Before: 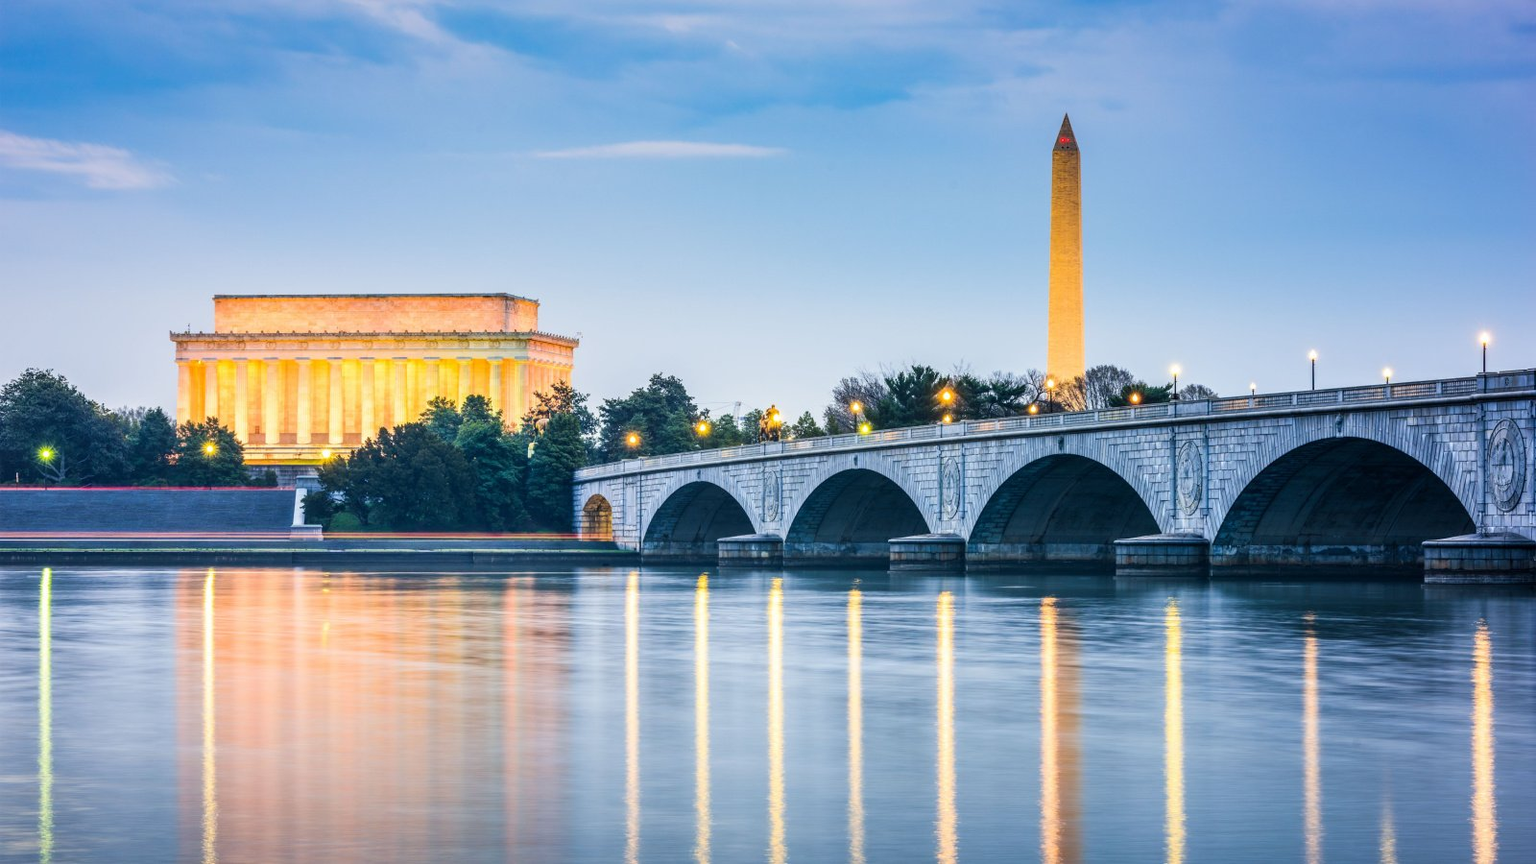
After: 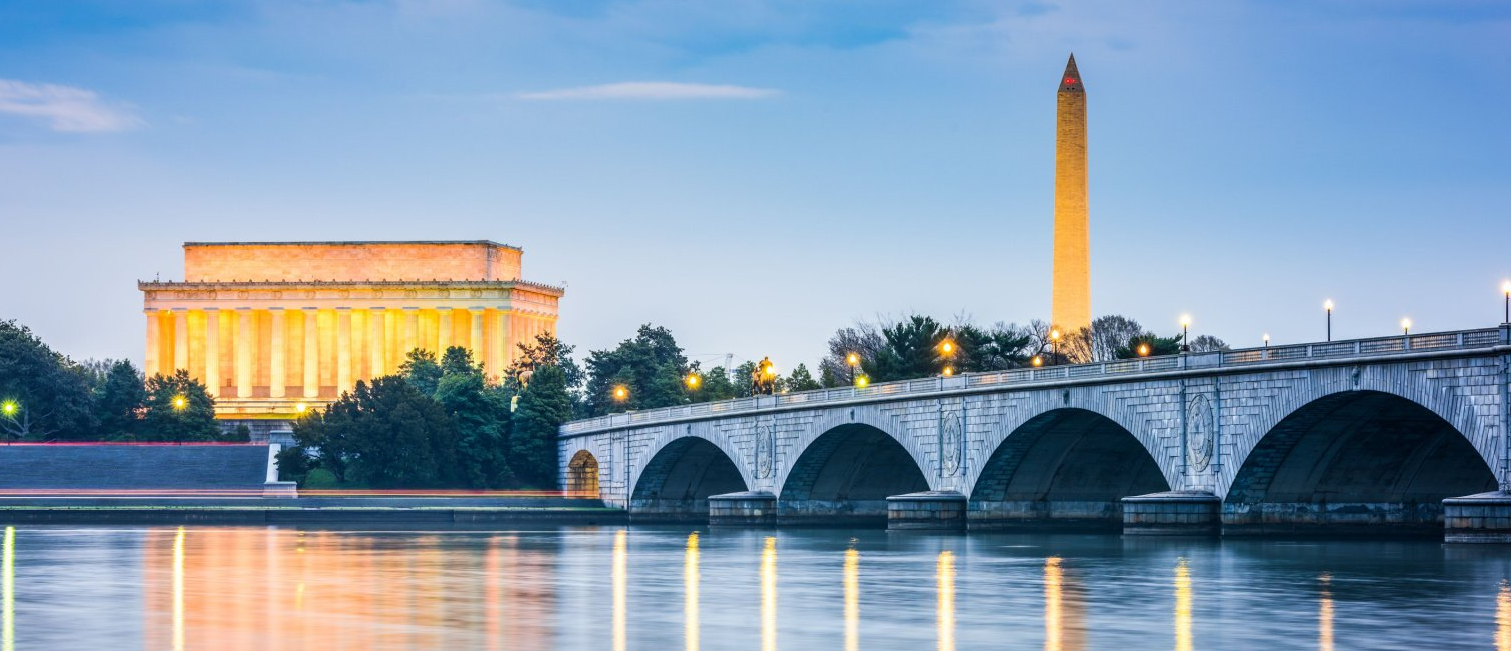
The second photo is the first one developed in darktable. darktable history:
crop: left 2.446%, top 7.275%, right 3.089%, bottom 20.281%
